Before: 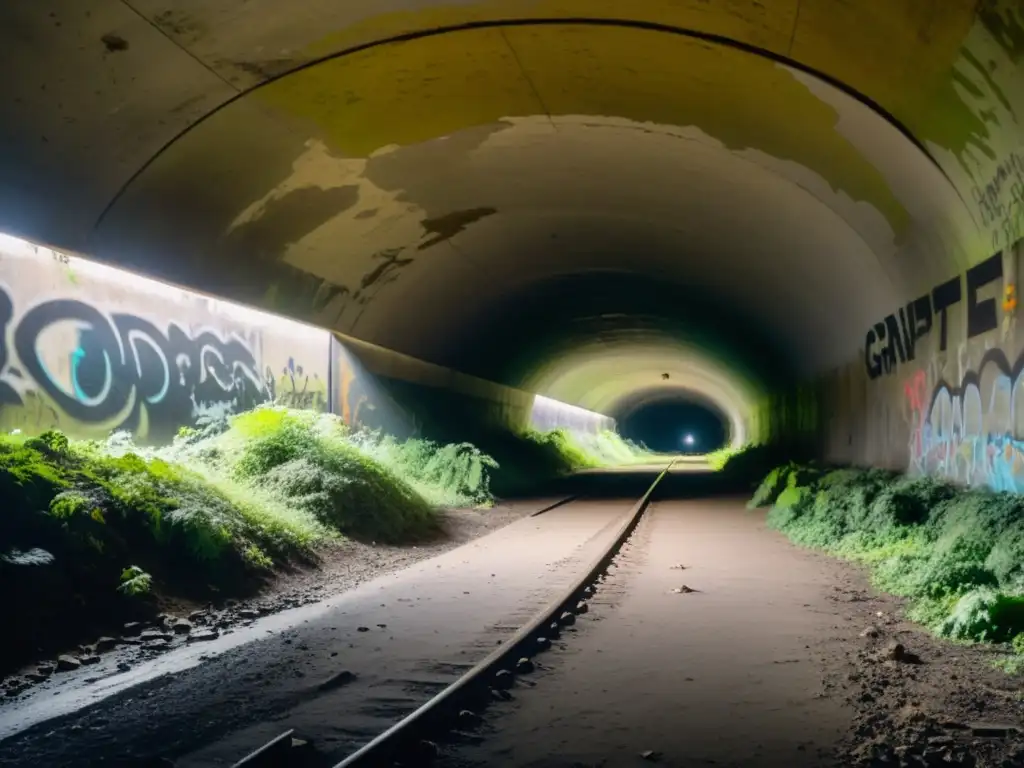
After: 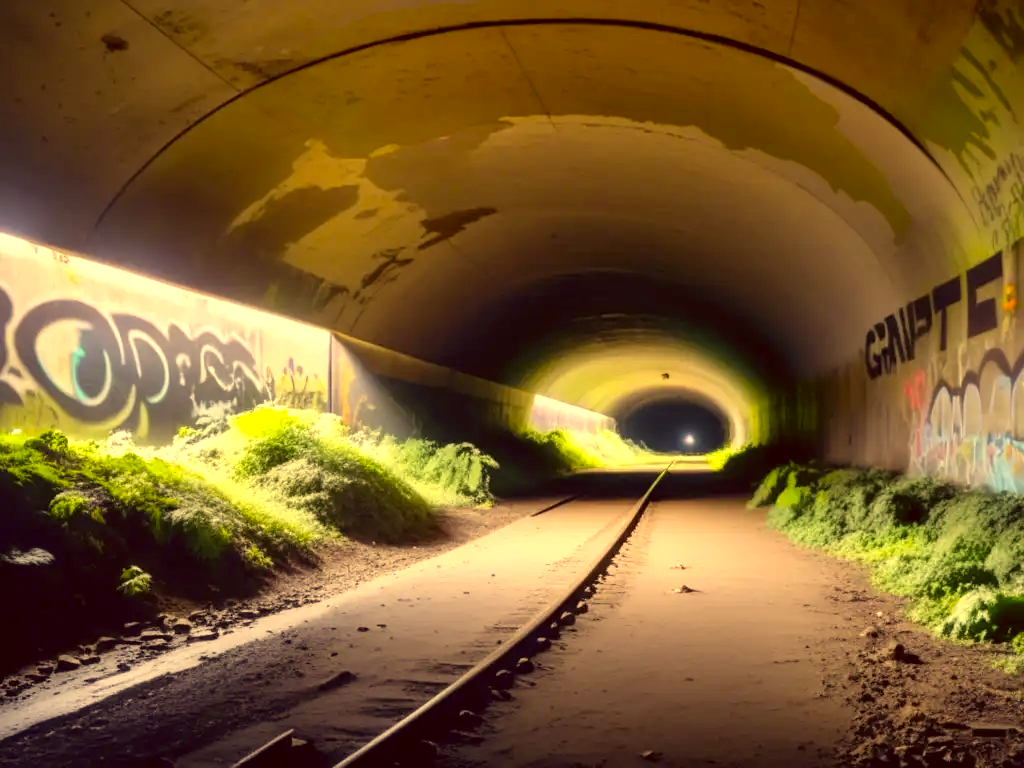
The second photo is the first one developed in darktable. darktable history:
exposure: black level correction 0.001, exposure 0.499 EV, compensate highlight preservation false
color correction: highlights a* 9.79, highlights b* 39.03, shadows a* 14.76, shadows b* 3.68
